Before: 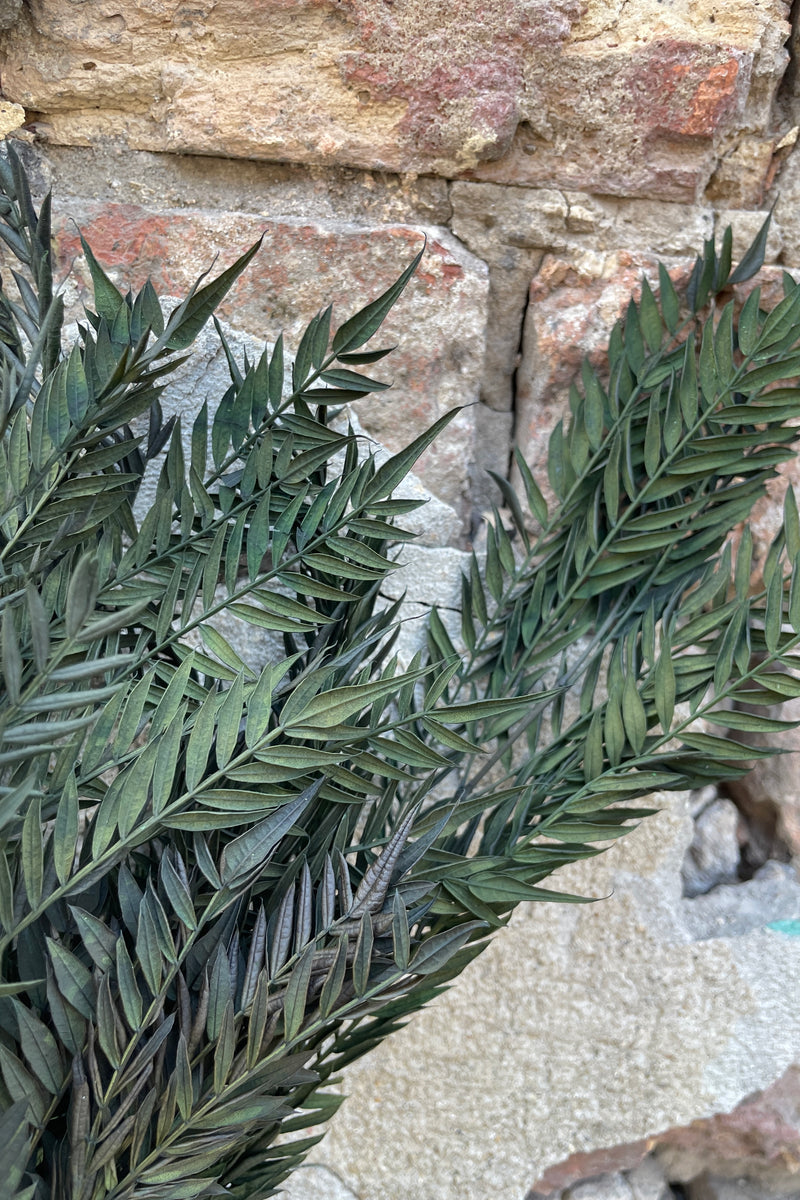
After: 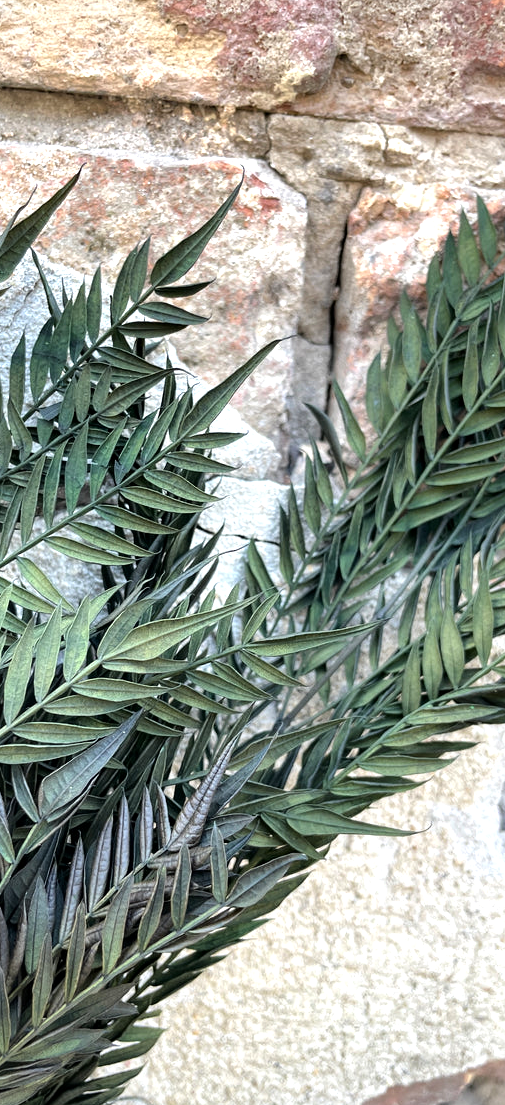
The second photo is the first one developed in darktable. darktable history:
crop and rotate: left 22.774%, top 5.637%, right 14.09%, bottom 2.248%
local contrast: mode bilateral grid, contrast 21, coarseness 49, detail 120%, midtone range 0.2
base curve: preserve colors none
vignetting: fall-off radius 61.07%, brightness -0.46, saturation -0.295, unbound false
tone equalizer: -8 EV -0.748 EV, -7 EV -0.735 EV, -6 EV -0.572 EV, -5 EV -0.398 EV, -3 EV 0.372 EV, -2 EV 0.6 EV, -1 EV 0.684 EV, +0 EV 0.736 EV, mask exposure compensation -0.493 EV
